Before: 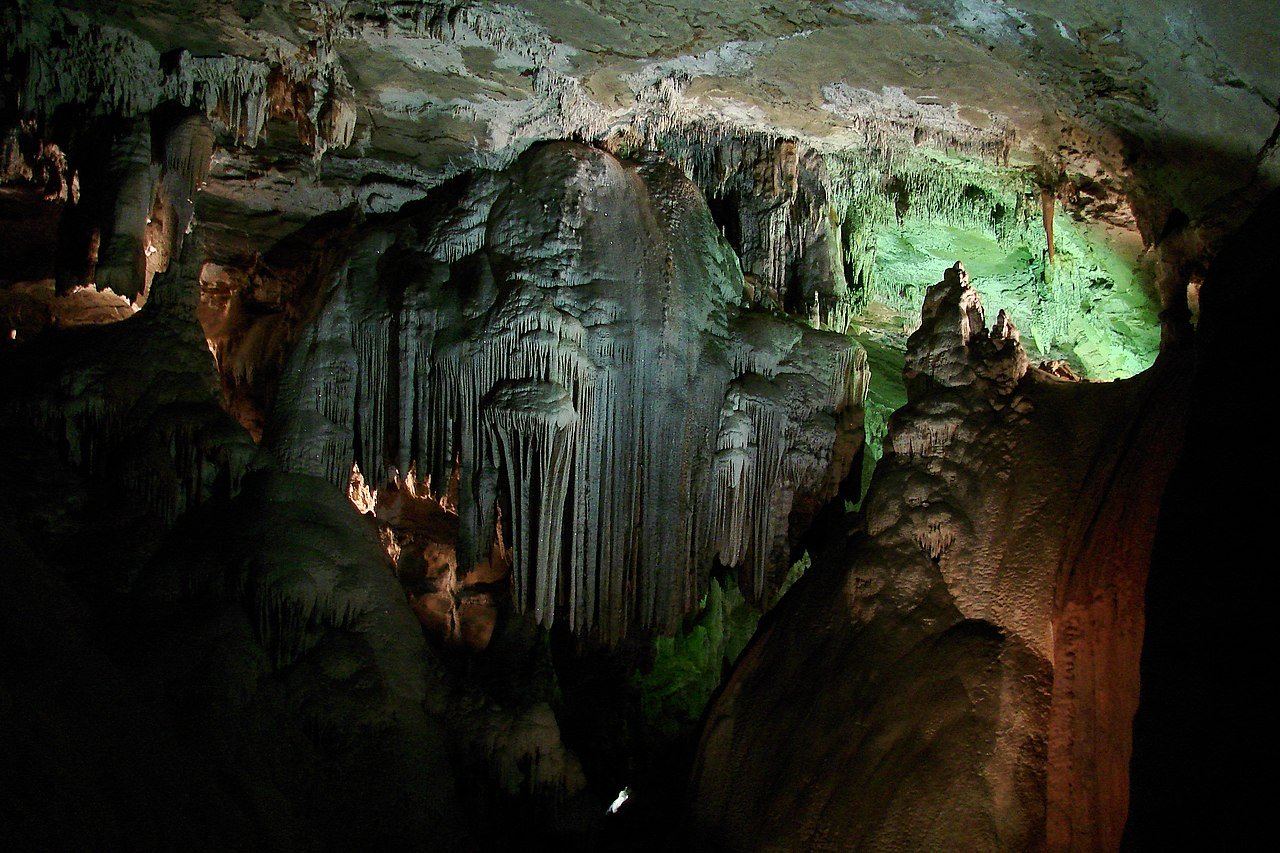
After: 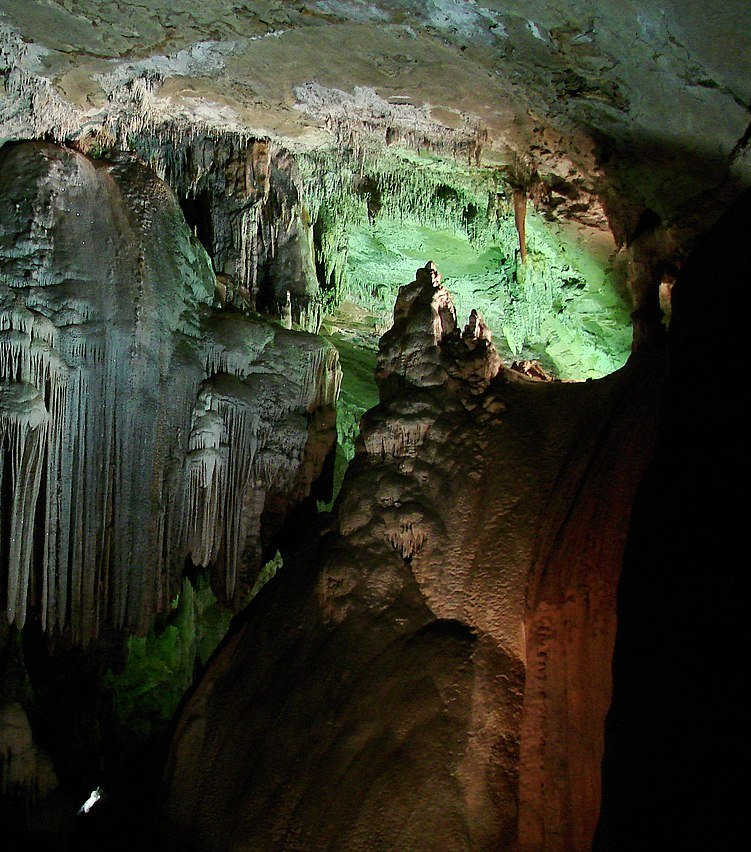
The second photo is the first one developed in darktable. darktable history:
crop: left 41.326%
